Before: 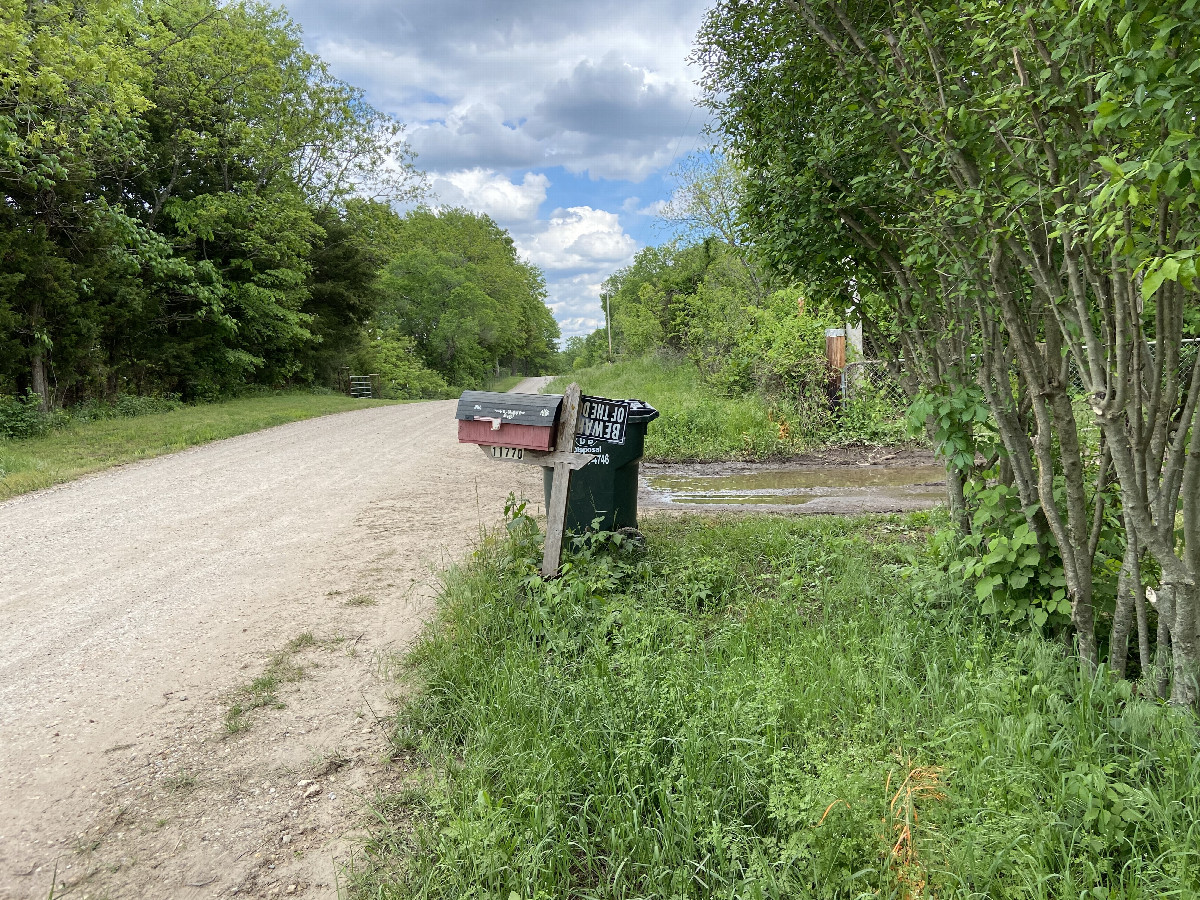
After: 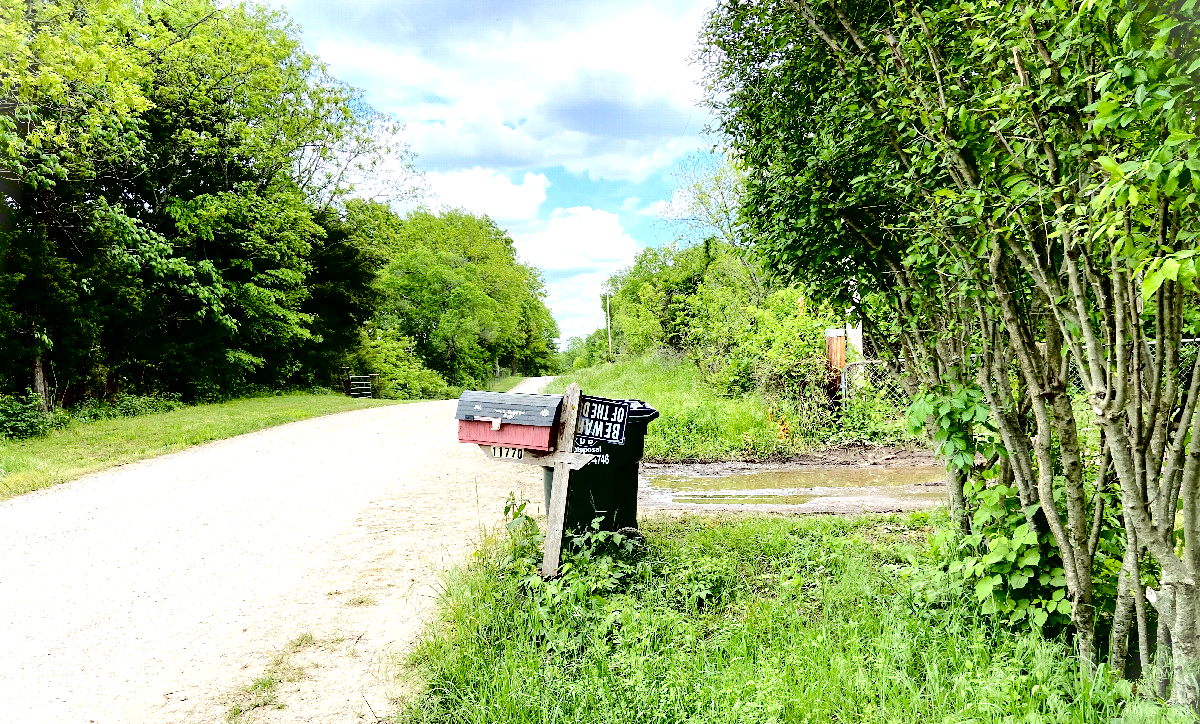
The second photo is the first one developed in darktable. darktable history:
exposure: black level correction 0.034, exposure 0.908 EV, compensate exposure bias true, compensate highlight preservation false
vignetting: fall-off start 99.9%, brightness 0.28, saturation -0.003, unbound false
crop: bottom 19.537%
tone curve: curves: ch0 [(0, 0) (0.003, 0.002) (0.011, 0.009) (0.025, 0.018) (0.044, 0.03) (0.069, 0.043) (0.1, 0.057) (0.136, 0.079) (0.177, 0.125) (0.224, 0.178) (0.277, 0.255) (0.335, 0.341) (0.399, 0.443) (0.468, 0.553) (0.543, 0.644) (0.623, 0.718) (0.709, 0.779) (0.801, 0.849) (0.898, 0.929) (1, 1)], color space Lab, linked channels, preserve colors none
